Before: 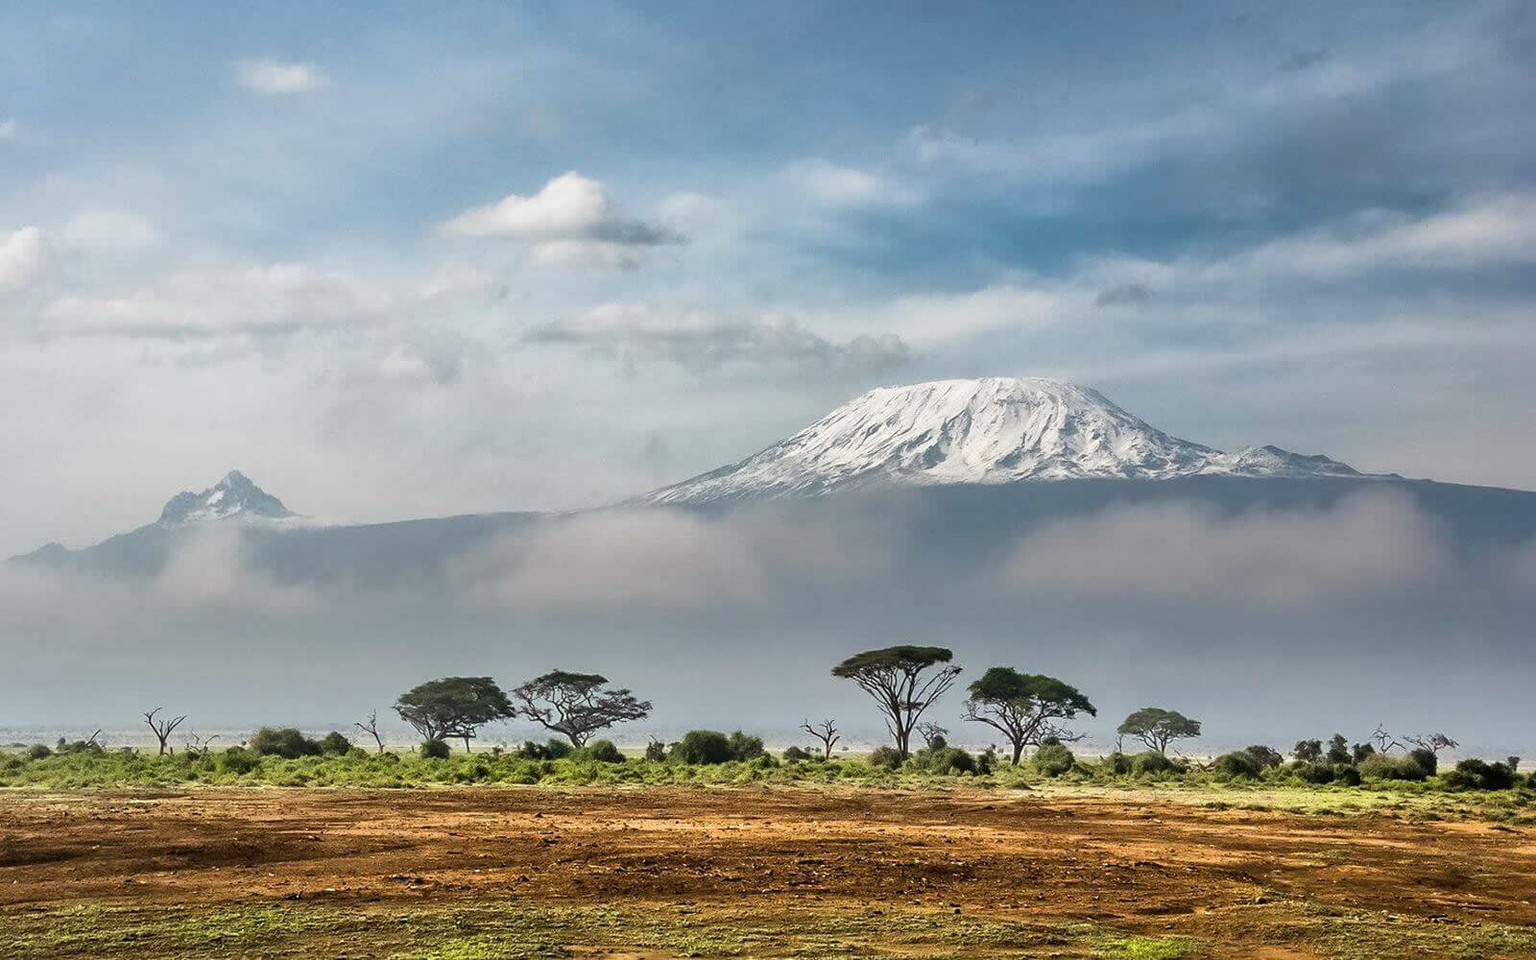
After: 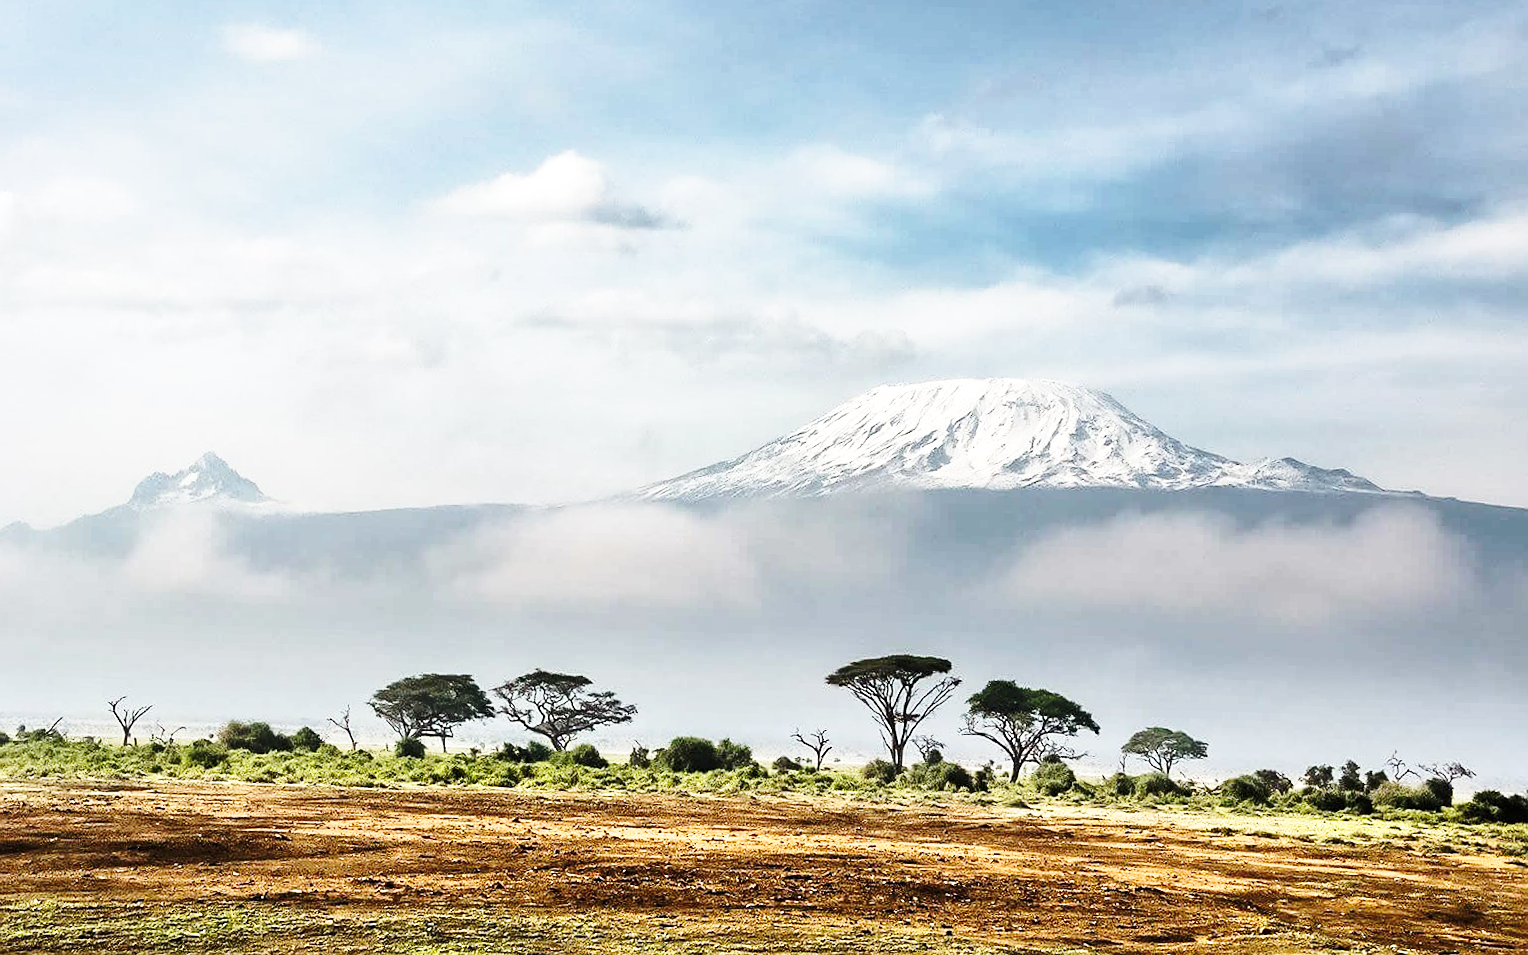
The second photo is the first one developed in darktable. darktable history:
contrast brightness saturation: saturation -0.1
tone equalizer: -8 EV -0.417 EV, -7 EV -0.389 EV, -6 EV -0.333 EV, -5 EV -0.222 EV, -3 EV 0.222 EV, -2 EV 0.333 EV, -1 EV 0.389 EV, +0 EV 0.417 EV, edges refinement/feathering 500, mask exposure compensation -1.57 EV, preserve details no
base curve: curves: ch0 [(0, 0) (0.032, 0.037) (0.105, 0.228) (0.435, 0.76) (0.856, 0.983) (1, 1)], preserve colors none
exposure: exposure -0.157 EV, compensate highlight preservation false
crop and rotate: angle -1.69°
sharpen: radius 0.969, amount 0.604
